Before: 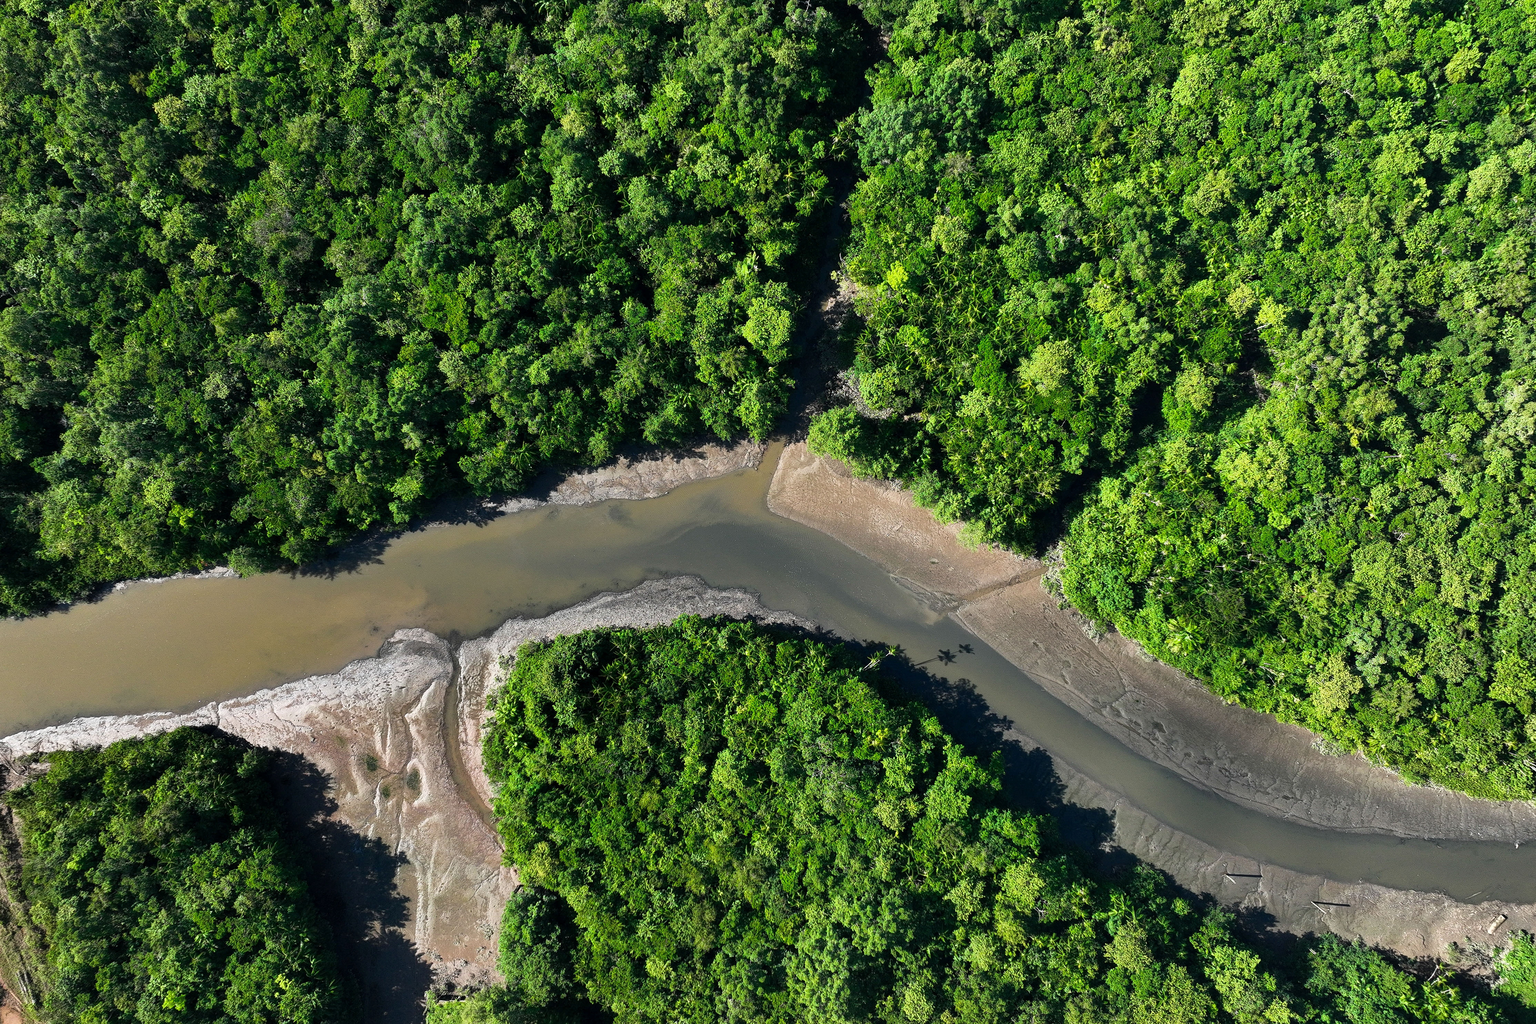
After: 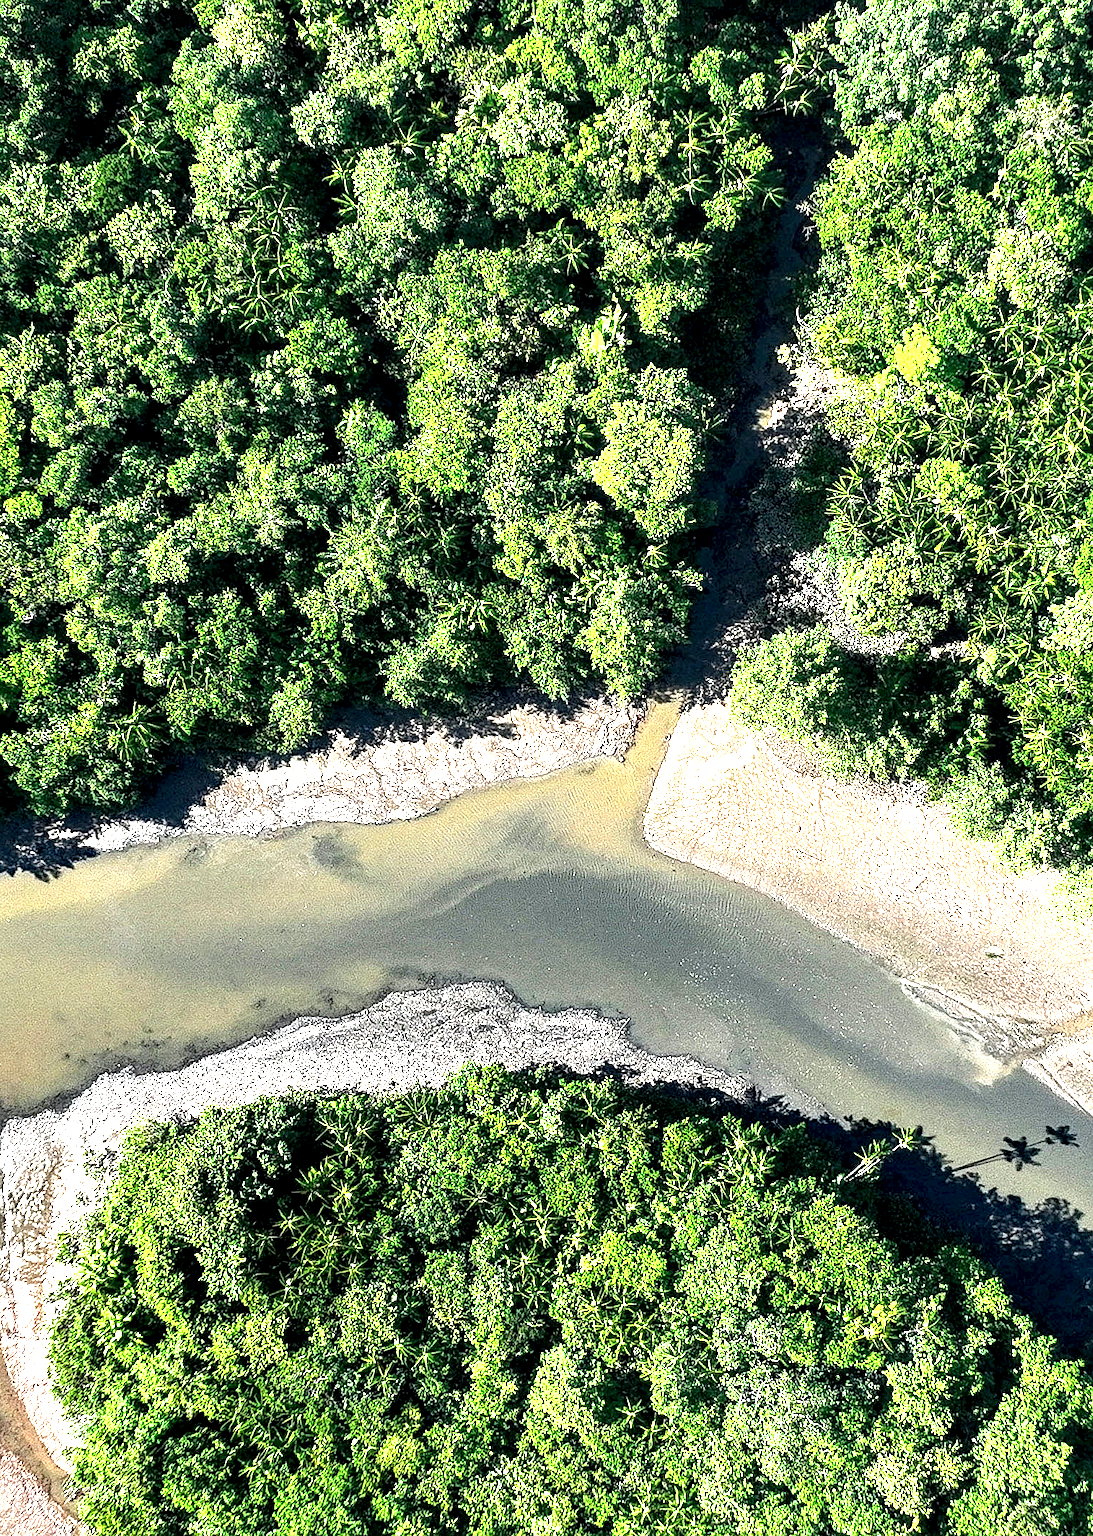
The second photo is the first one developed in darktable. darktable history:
haze removal: compatibility mode true, adaptive false
local contrast: highlights 80%, shadows 58%, detail 175%, midtone range 0.602
crop and rotate: left 29.916%, top 10.404%, right 36.065%, bottom 17.891%
exposure: black level correction 0, exposure 1.697 EV, compensate highlight preservation false
sharpen: amount 0.216
